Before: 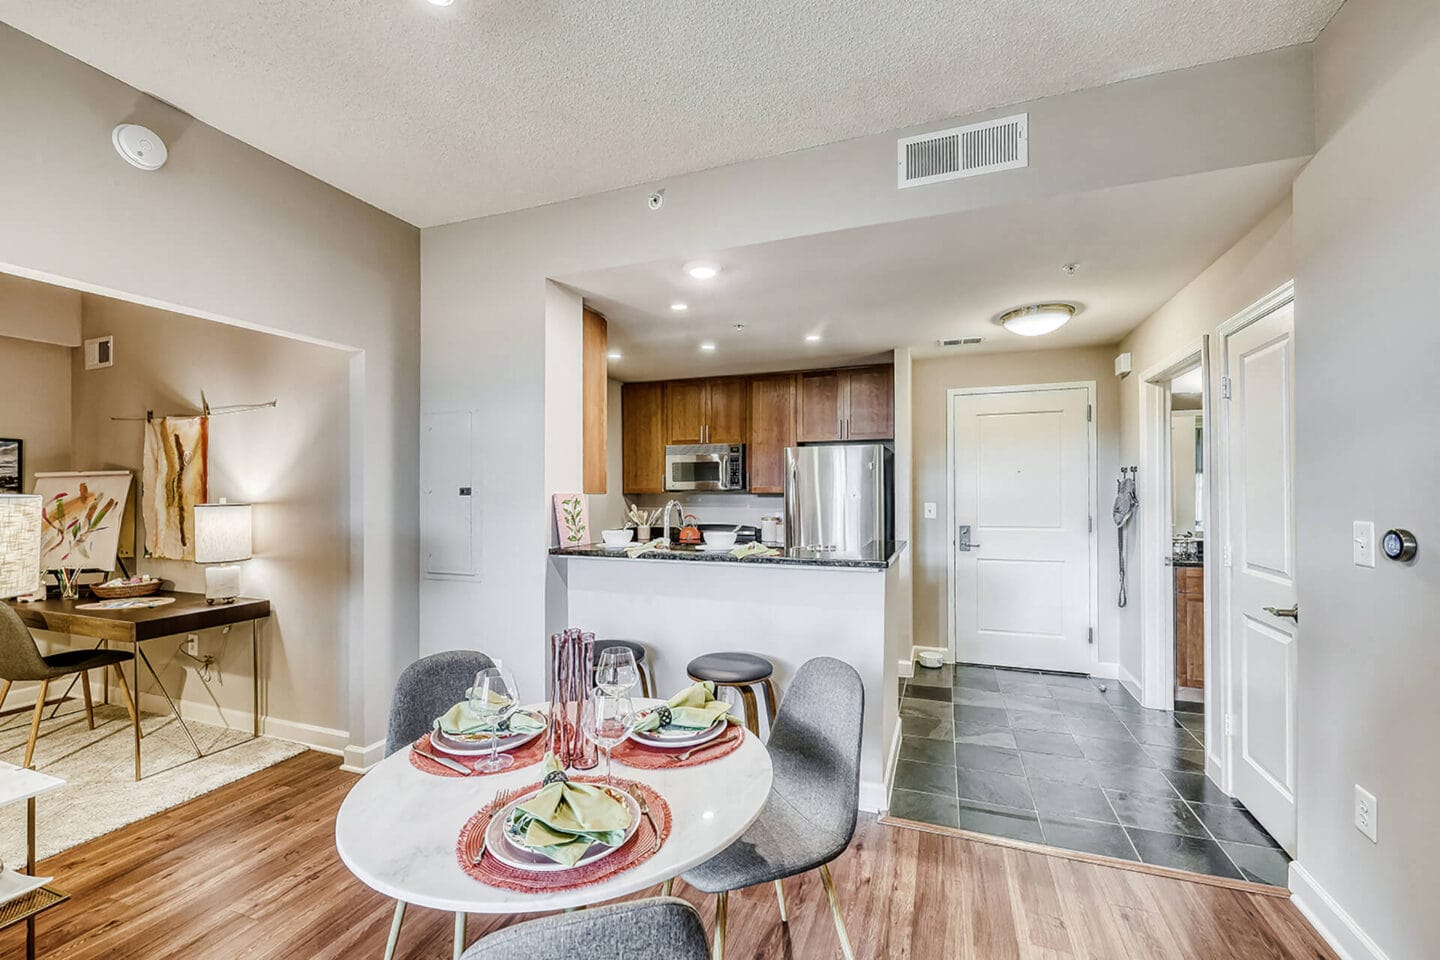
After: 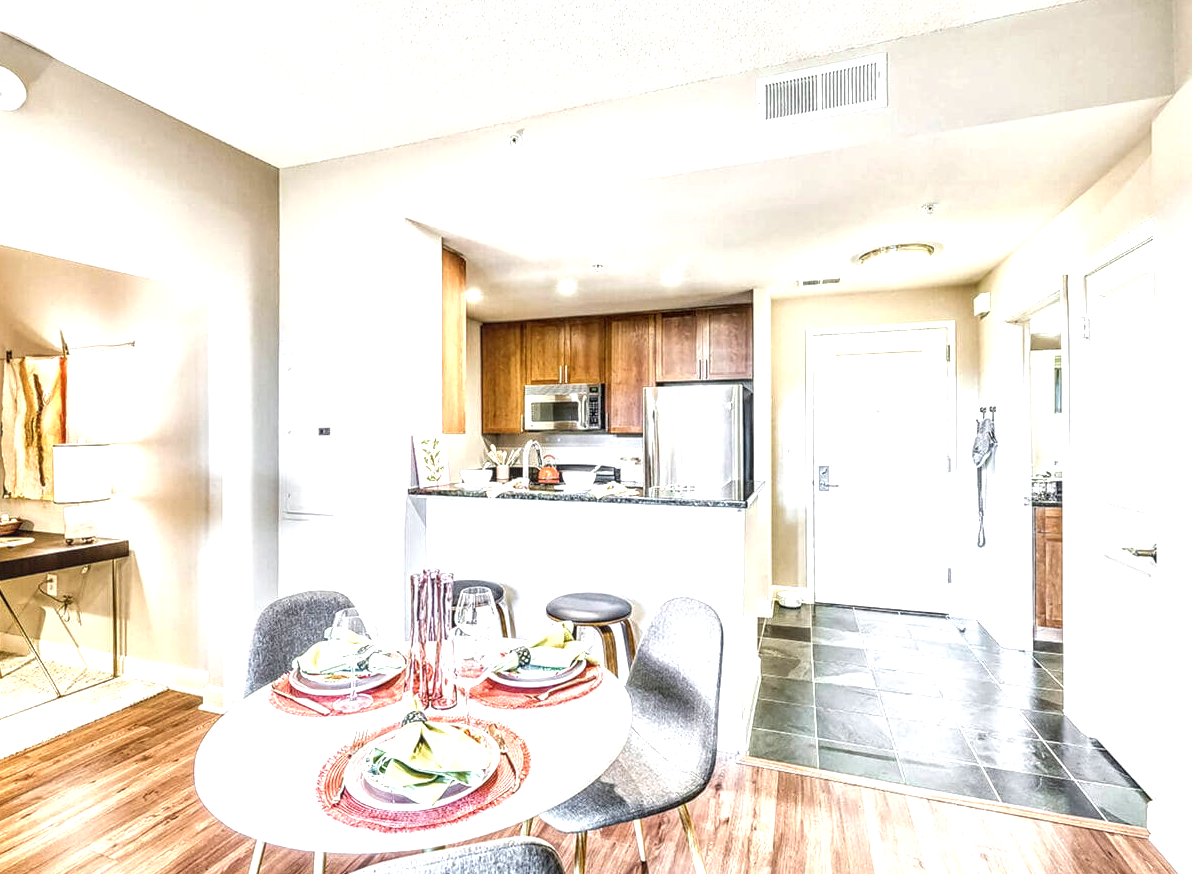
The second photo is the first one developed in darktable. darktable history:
exposure: exposure 1.232 EV, compensate highlight preservation false
local contrast: on, module defaults
crop: left 9.825%, top 6.32%, right 7.331%, bottom 2.594%
